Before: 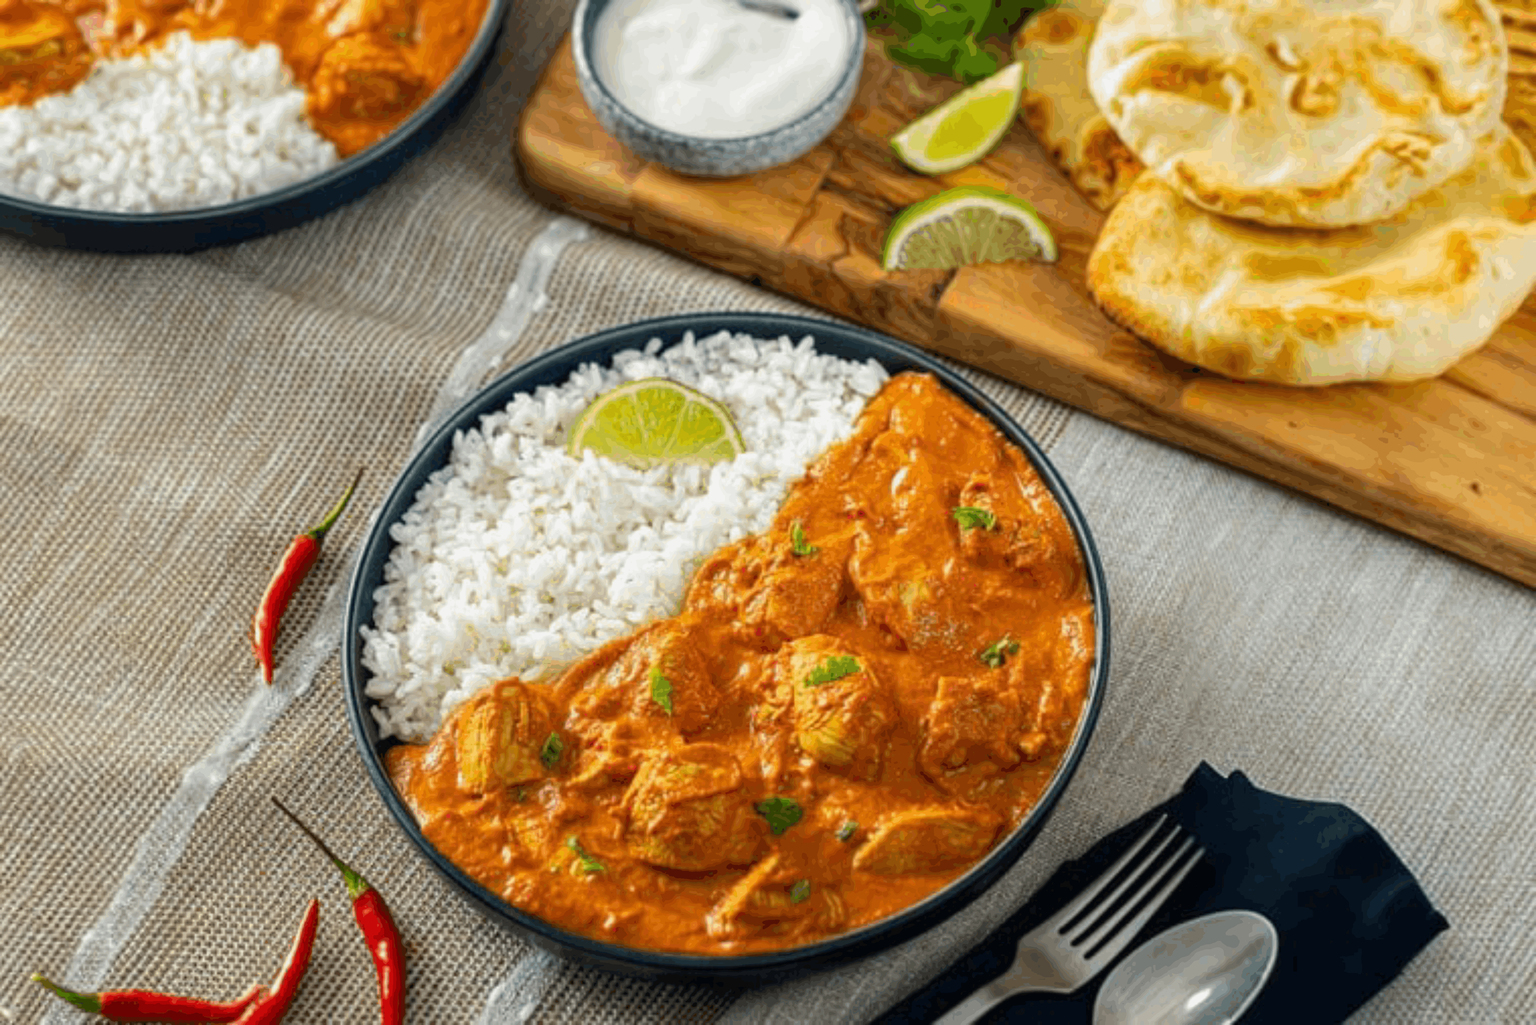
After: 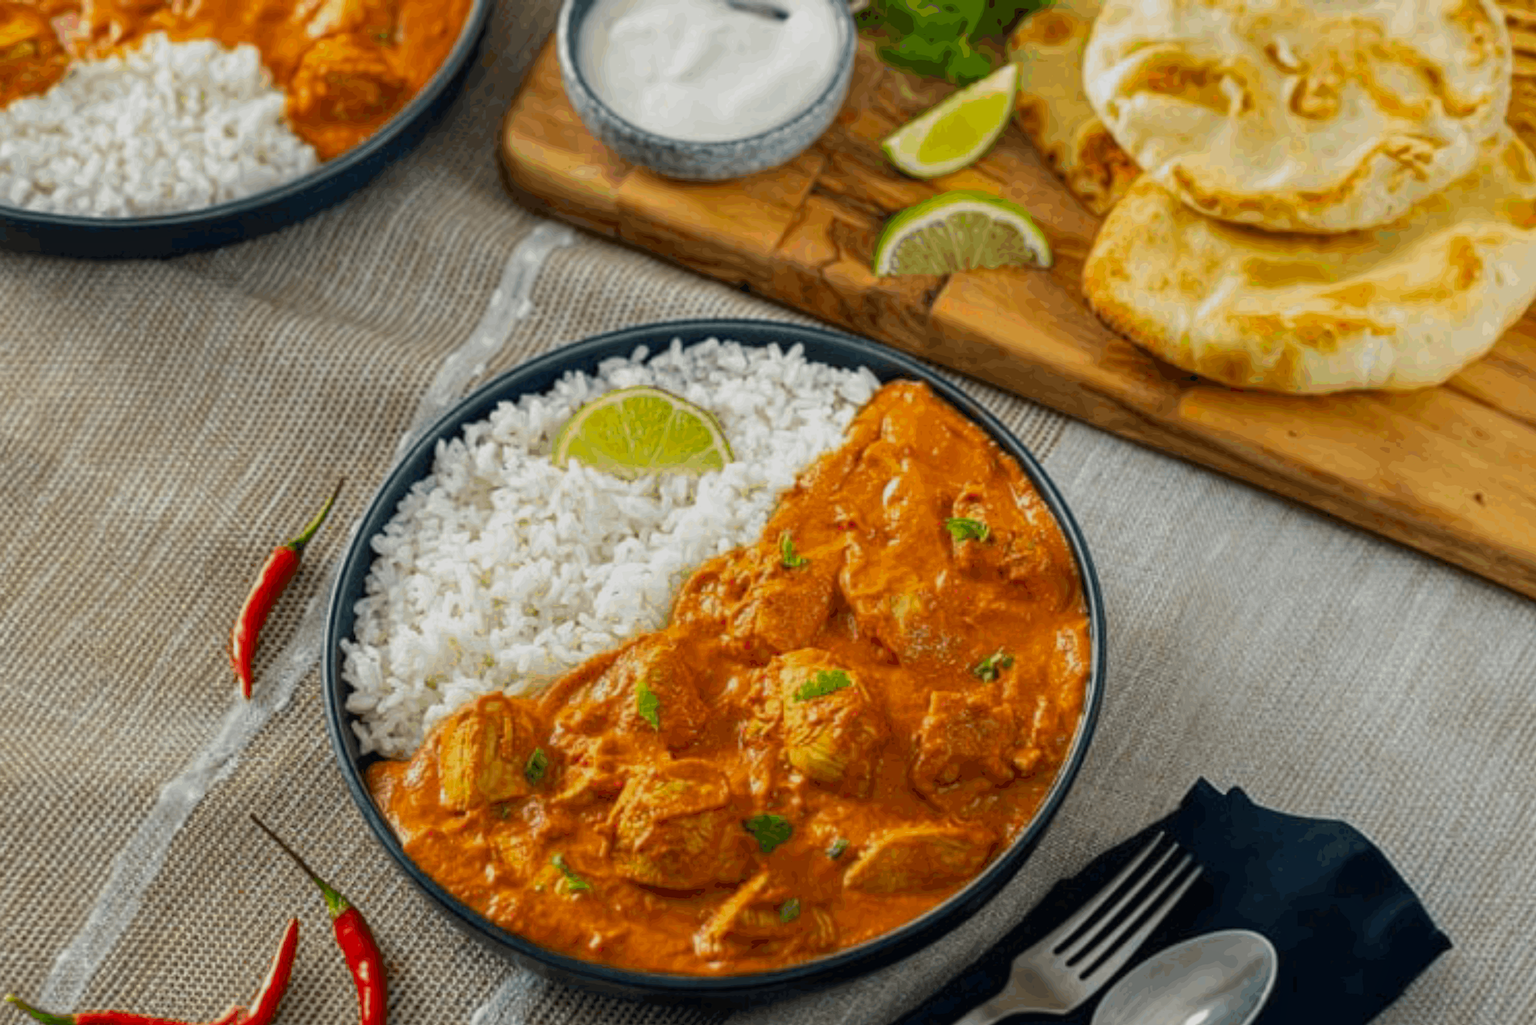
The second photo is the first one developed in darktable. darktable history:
crop: left 1.743%, right 0.268%, bottom 2.011%
shadows and highlights: radius 121.13, shadows 21.4, white point adjustment -9.72, highlights -14.39, soften with gaussian
